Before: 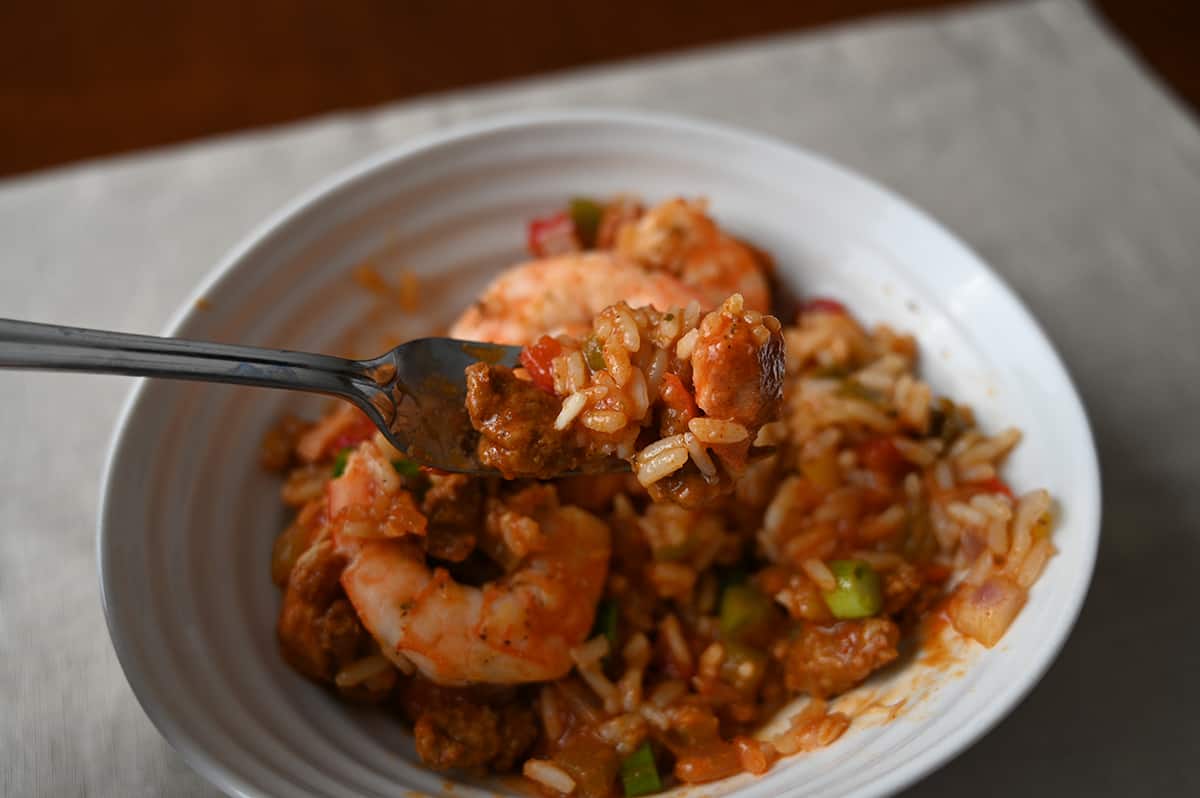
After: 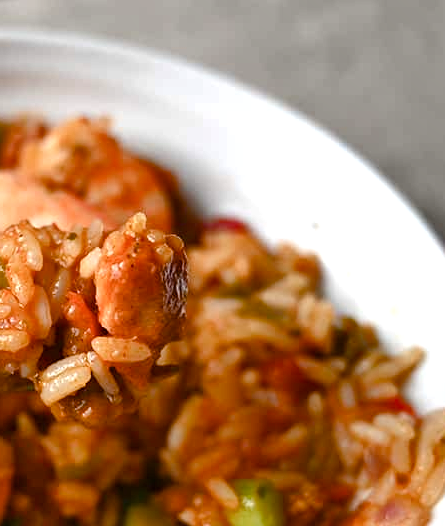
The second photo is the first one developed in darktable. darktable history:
color balance rgb: power › hue 310.87°, linear chroma grading › shadows -7.542%, linear chroma grading › global chroma 9.813%, perceptual saturation grading › global saturation 20%, perceptual saturation grading › highlights -49.485%, perceptual saturation grading › shadows 24.045%, global vibrance 20%
crop and rotate: left 49.811%, top 10.153%, right 13.072%, bottom 23.861%
shadows and highlights: low approximation 0.01, soften with gaussian
exposure: black level correction 0, exposure 0.698 EV, compensate highlight preservation false
